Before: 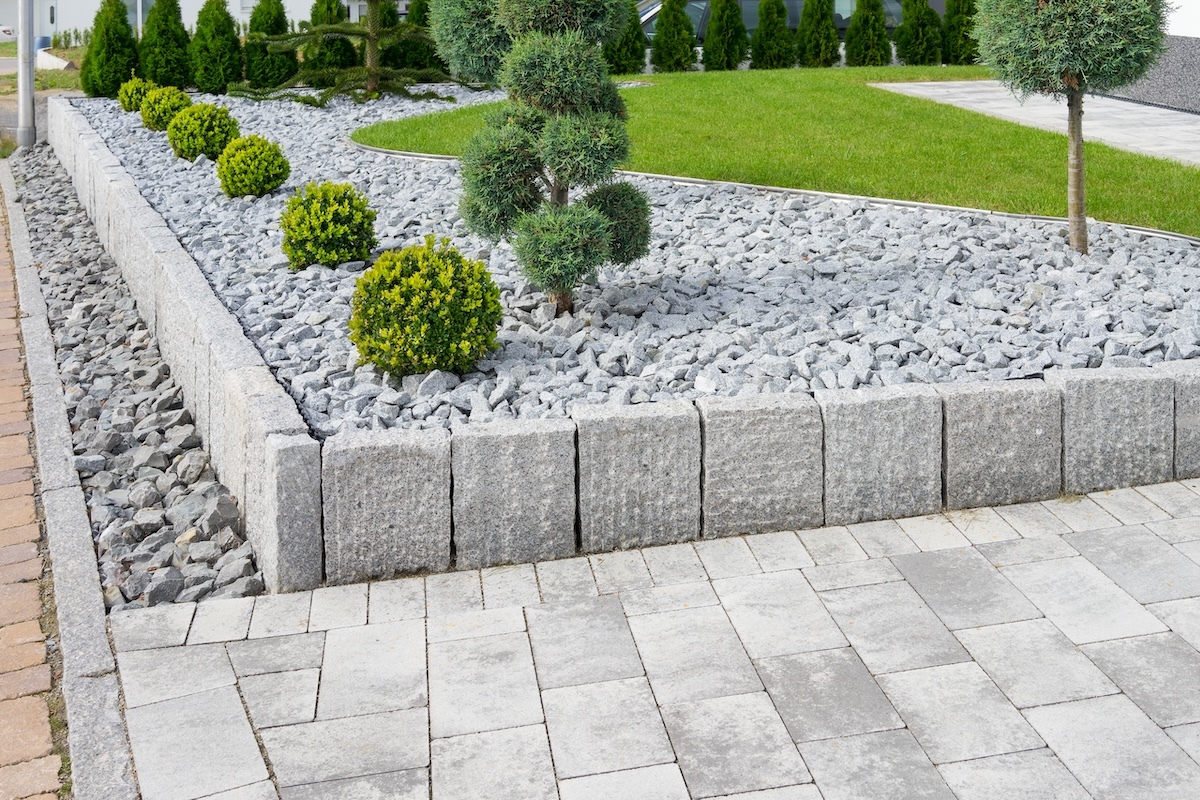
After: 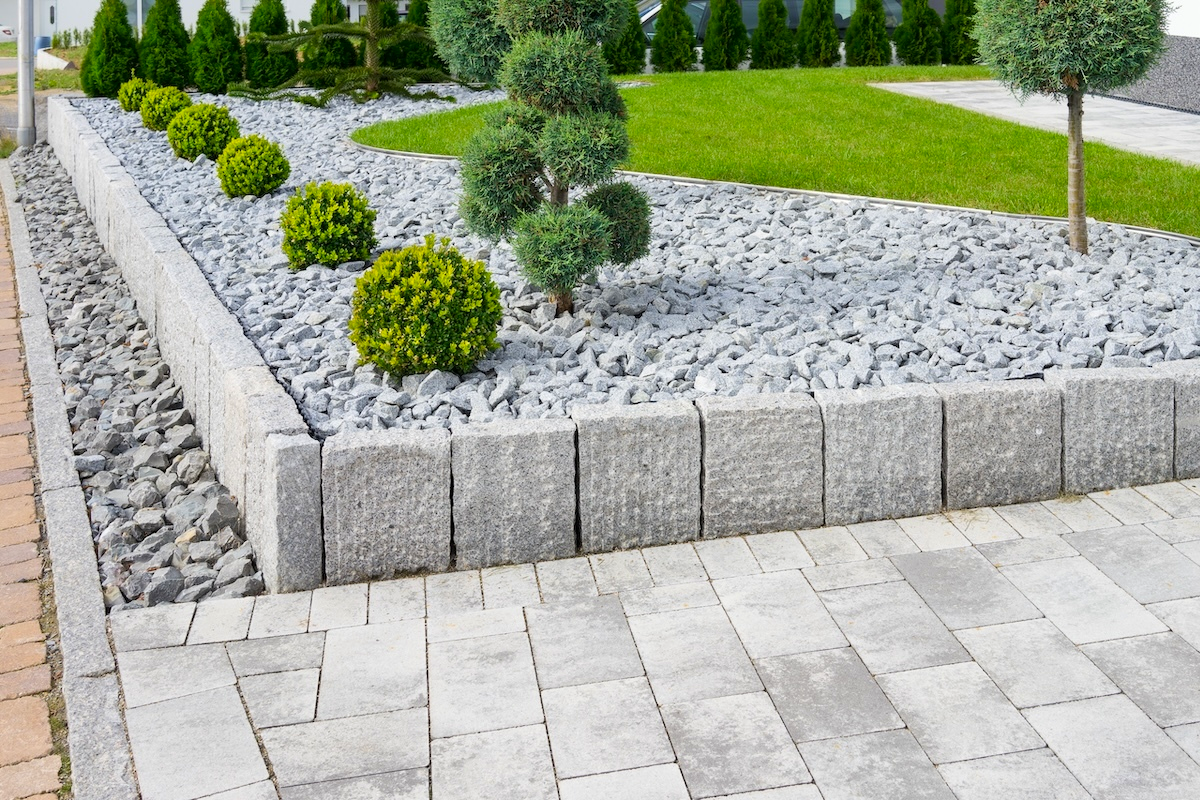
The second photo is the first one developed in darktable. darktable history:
contrast brightness saturation: contrast 0.075, saturation 0.197
